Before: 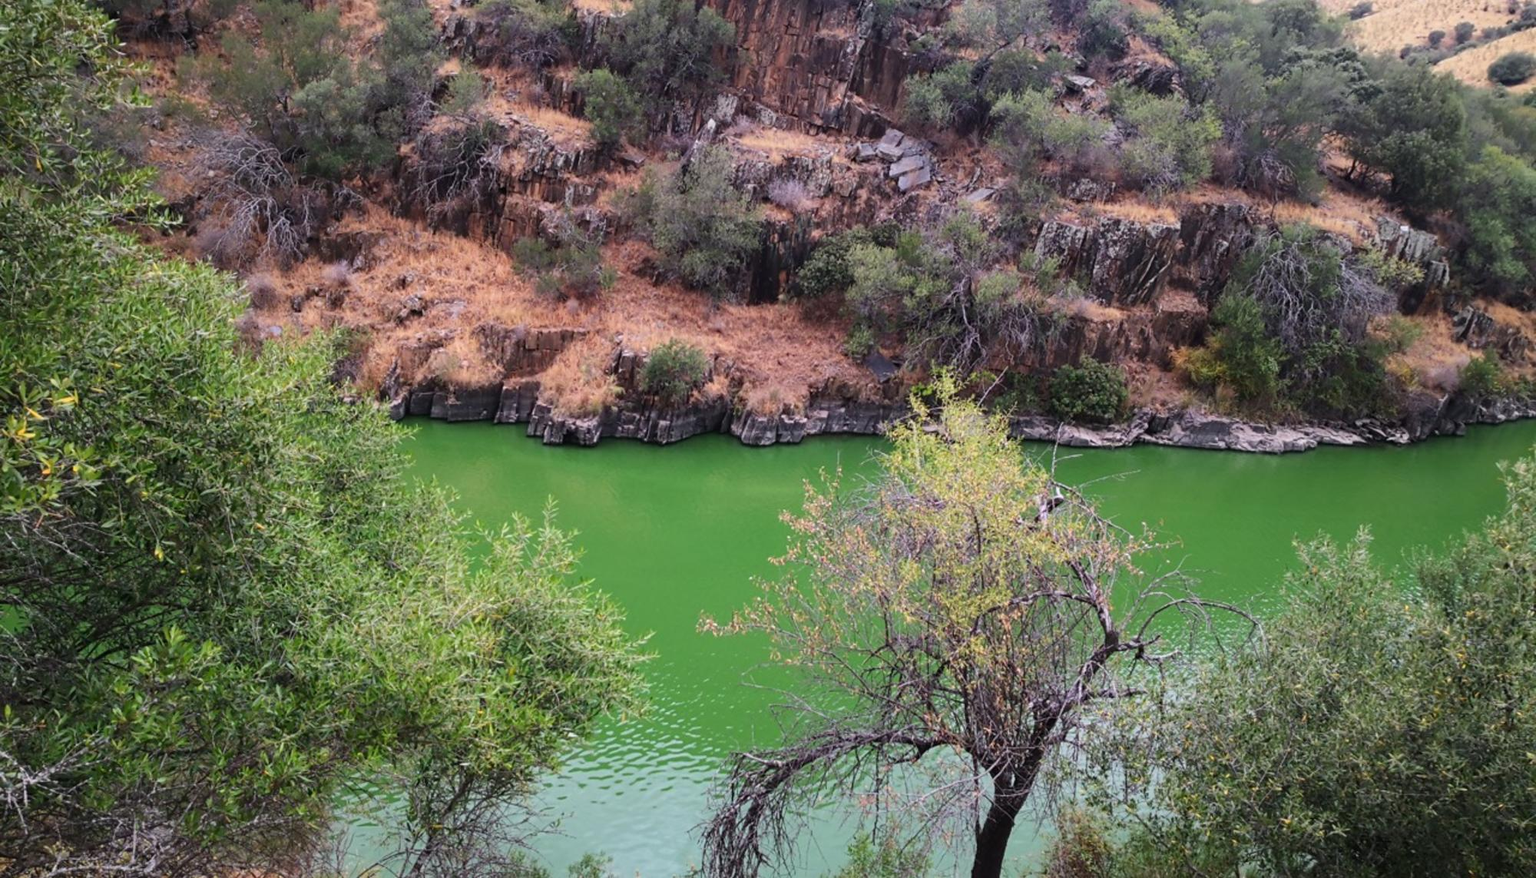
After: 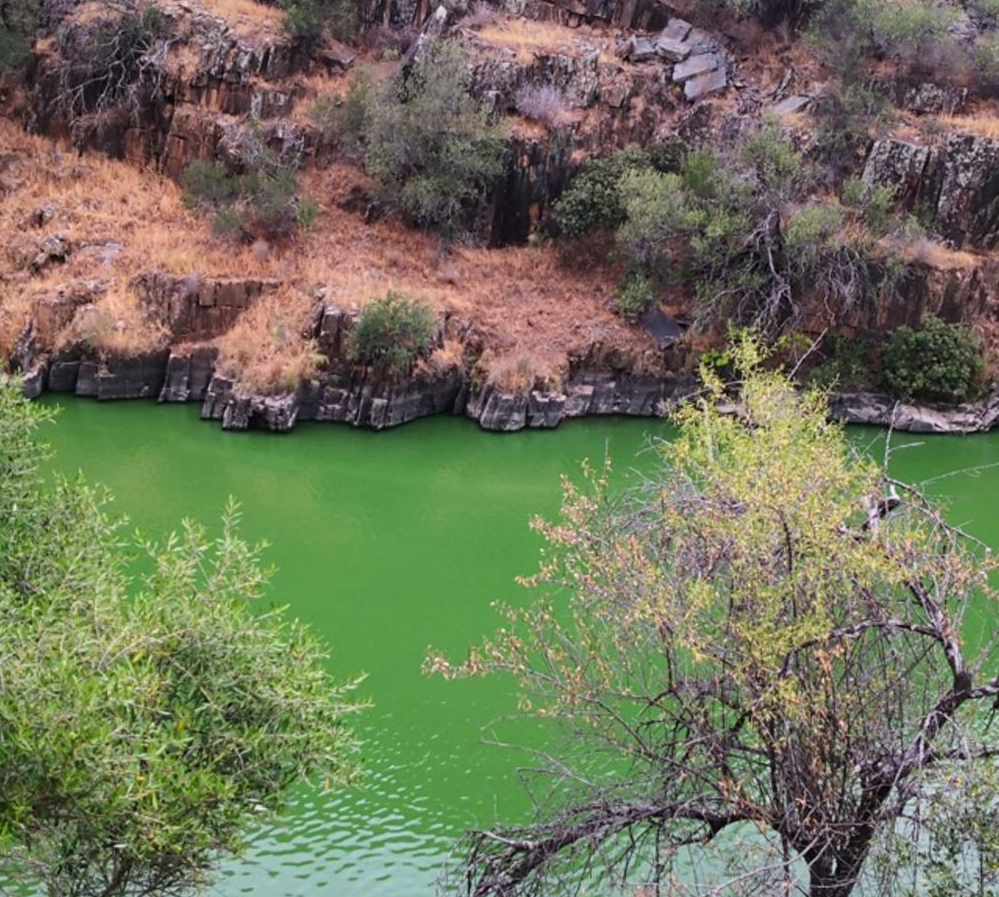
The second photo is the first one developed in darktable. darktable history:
crop and rotate: angle 0.021°, left 24.272%, top 13.022%, right 25.701%, bottom 8.386%
